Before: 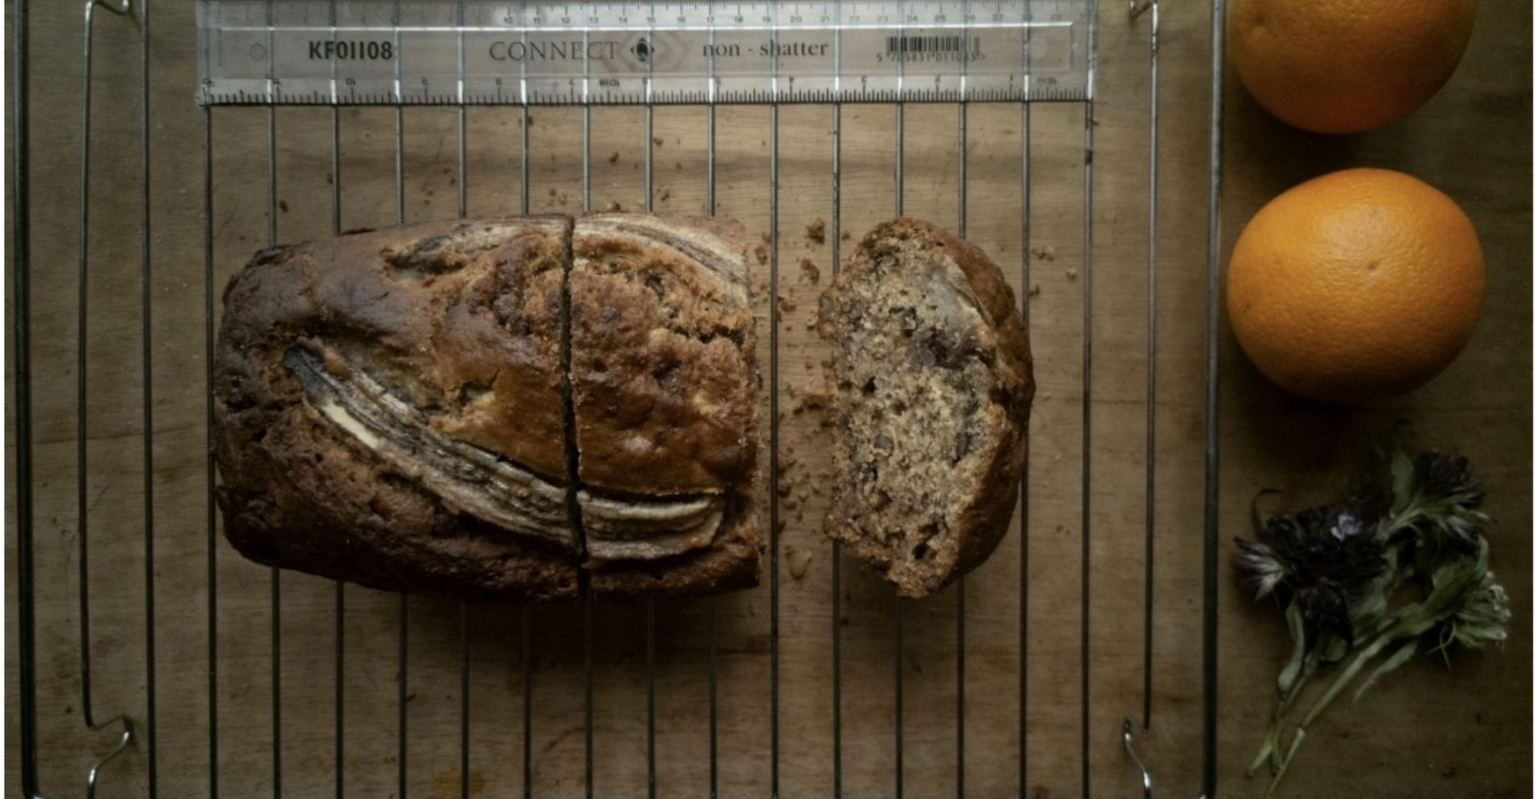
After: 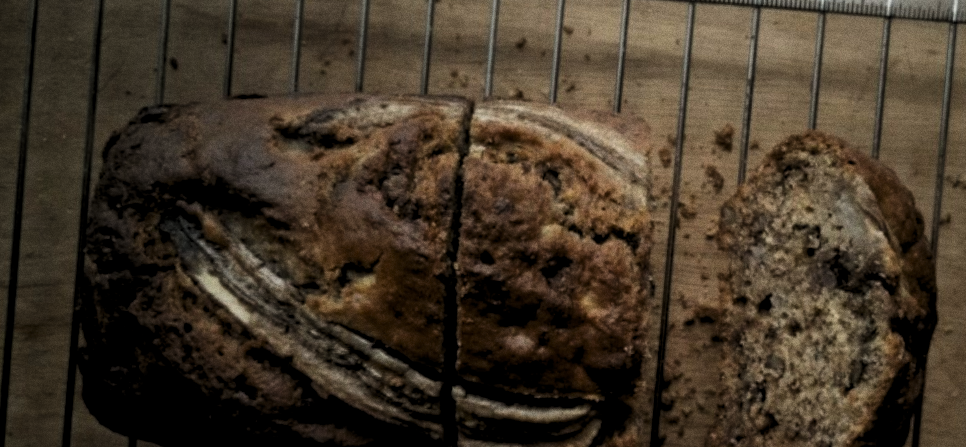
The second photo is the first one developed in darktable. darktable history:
levels: levels [0.116, 0.574, 1]
grain: coarseness 3.21 ISO
crop and rotate: angle -4.99°, left 2.122%, top 6.945%, right 27.566%, bottom 30.519%
